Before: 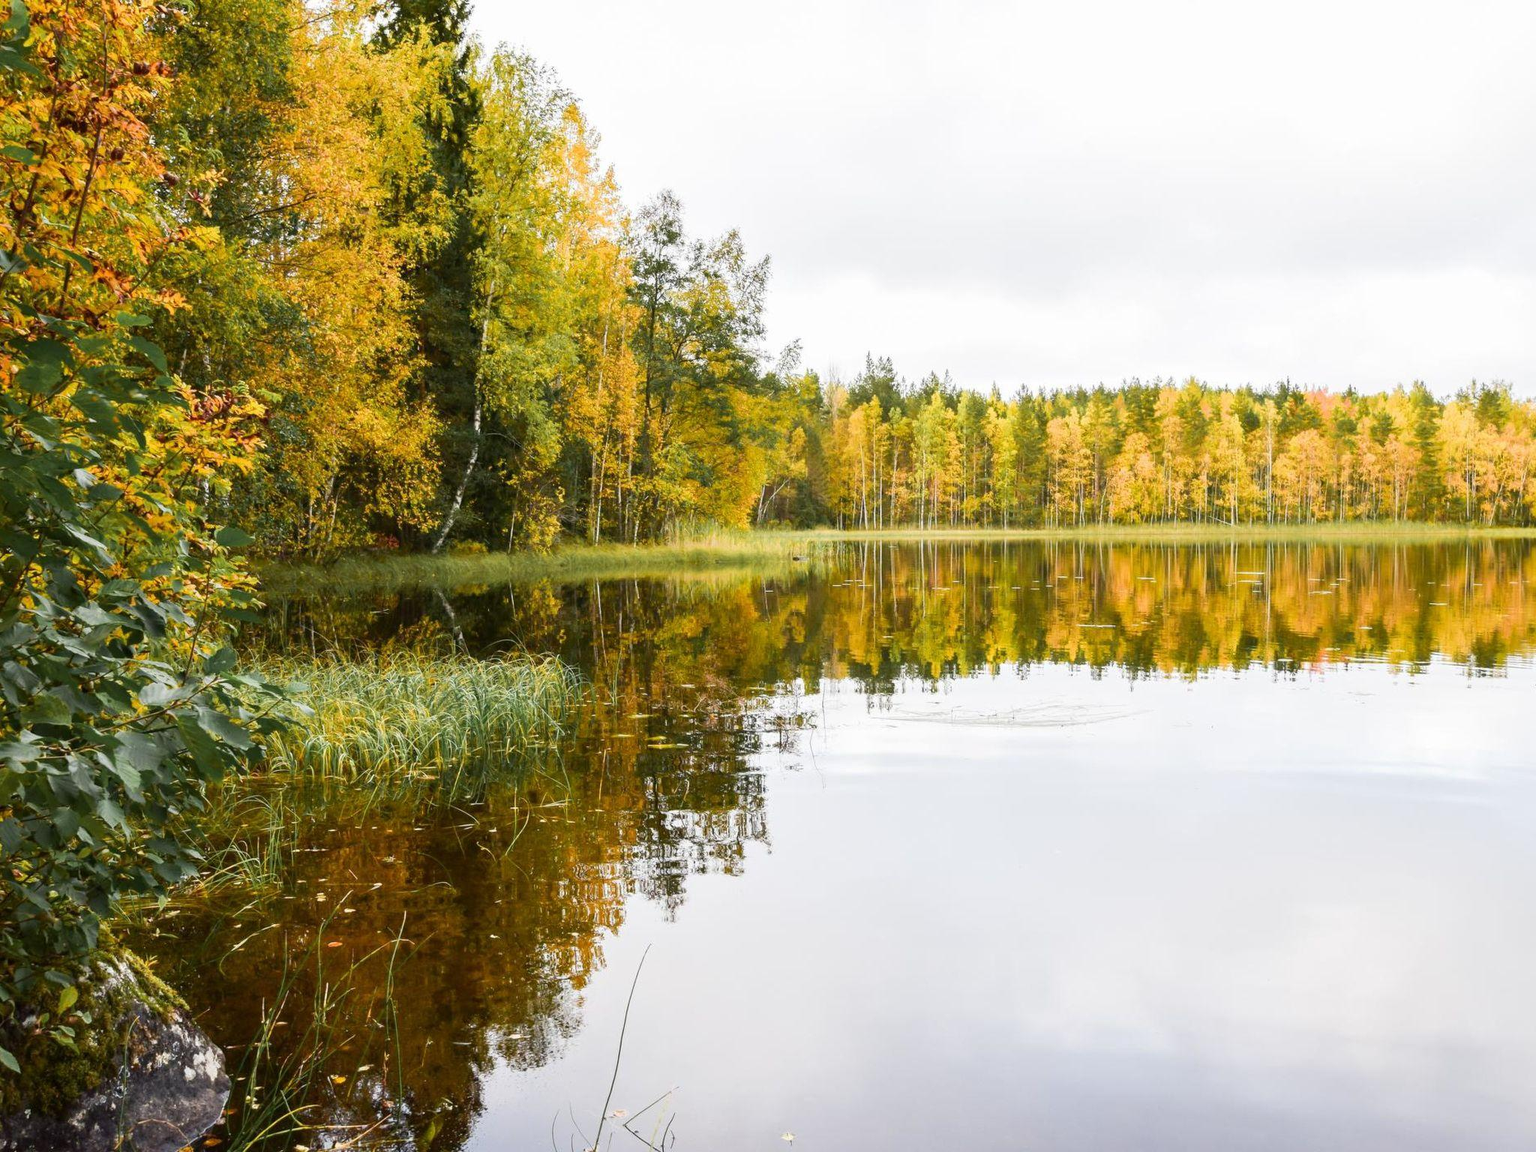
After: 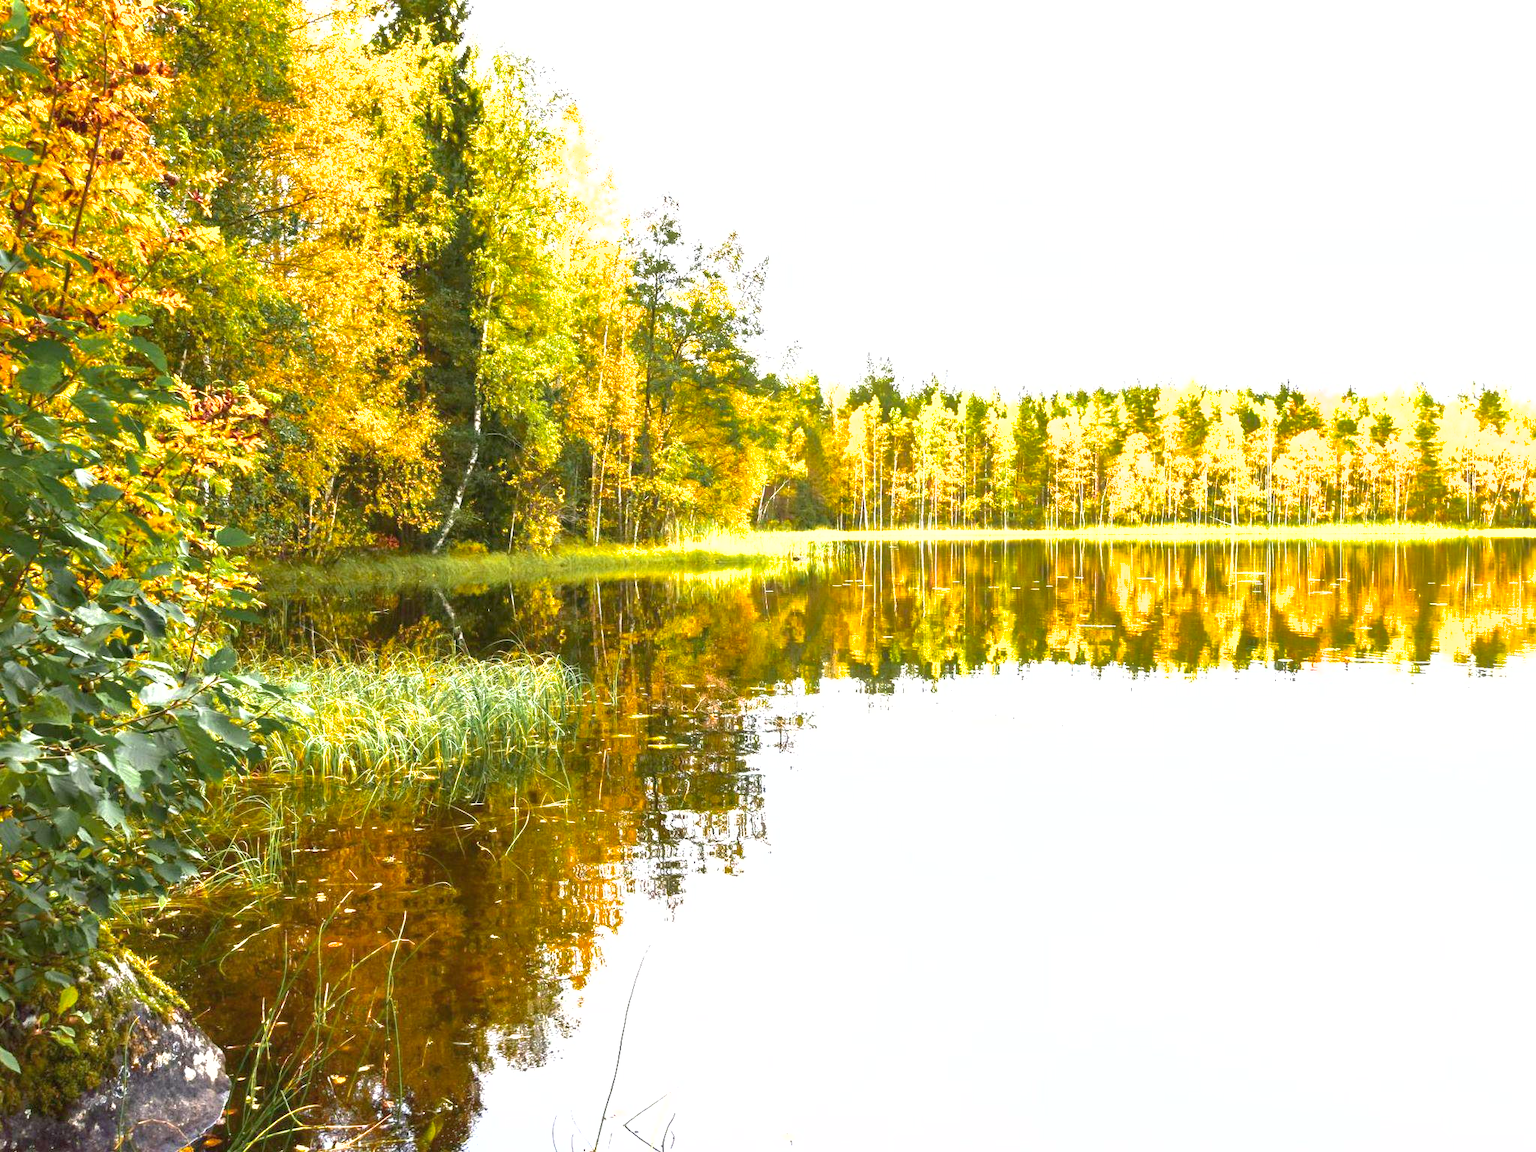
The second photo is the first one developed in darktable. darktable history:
color balance rgb: perceptual saturation grading › global saturation 10%
exposure: black level correction 0, exposure 1.2 EV, compensate exposure bias true, compensate highlight preservation false
shadows and highlights: on, module defaults
